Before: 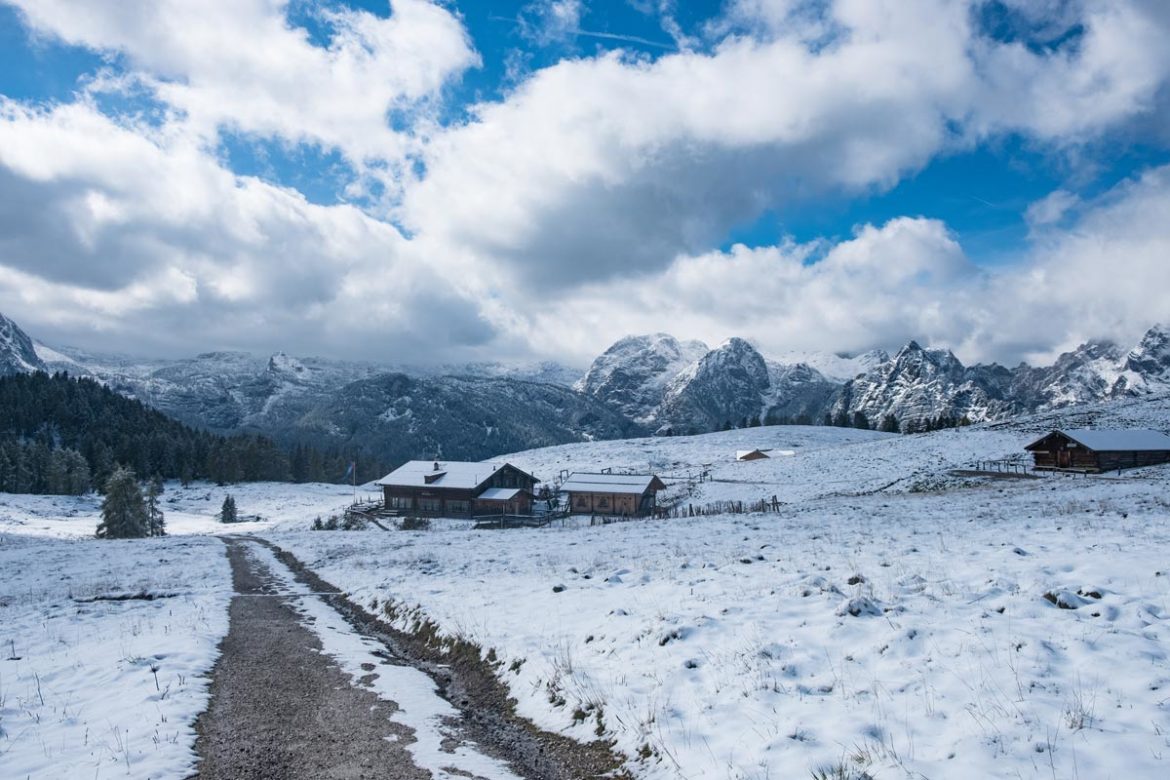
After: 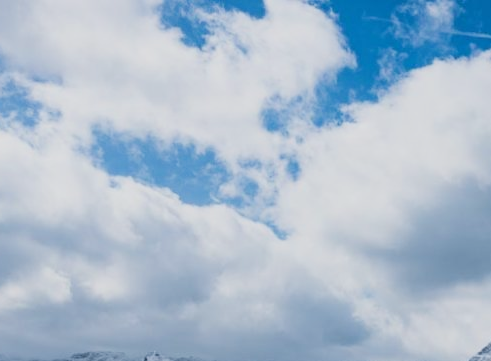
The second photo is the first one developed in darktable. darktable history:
crop and rotate: left 10.817%, top 0.062%, right 47.194%, bottom 53.626%
filmic rgb: black relative exposure -5 EV, hardness 2.88, contrast 1.2
